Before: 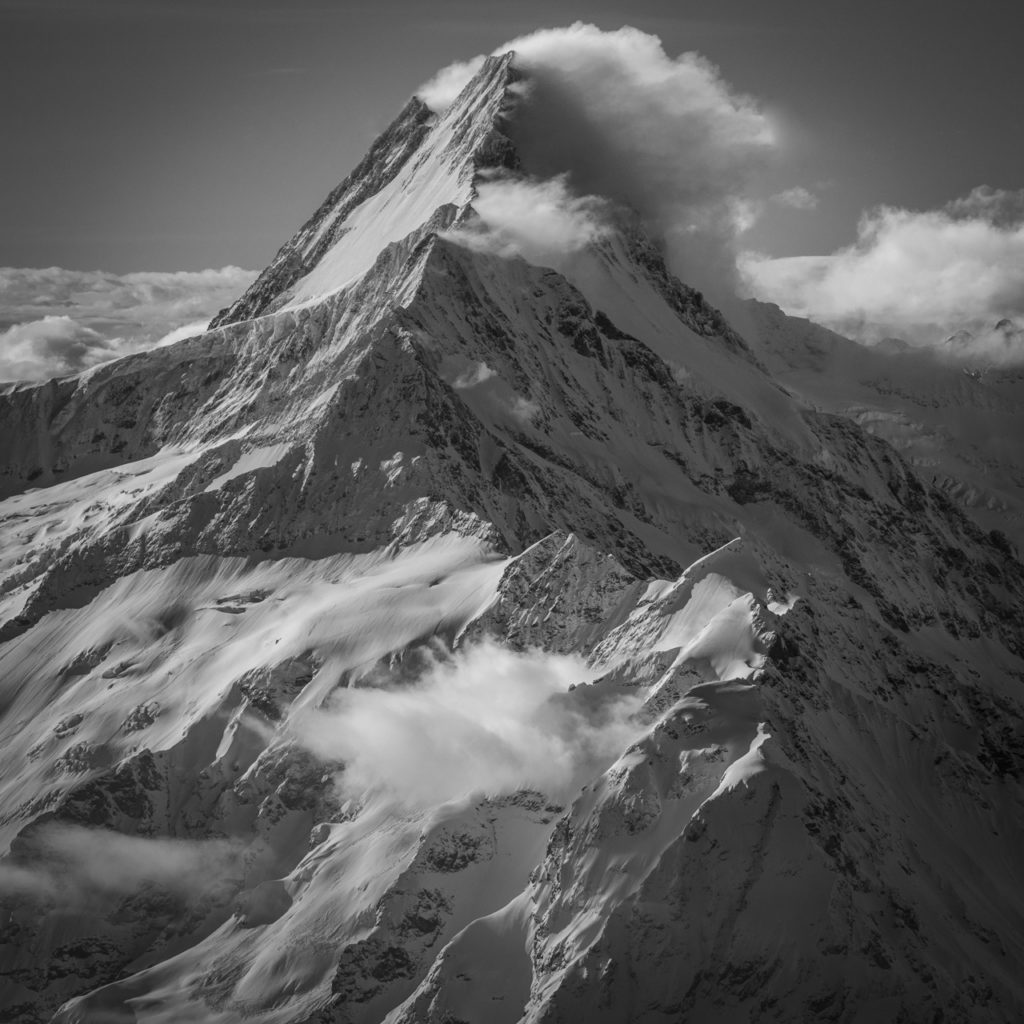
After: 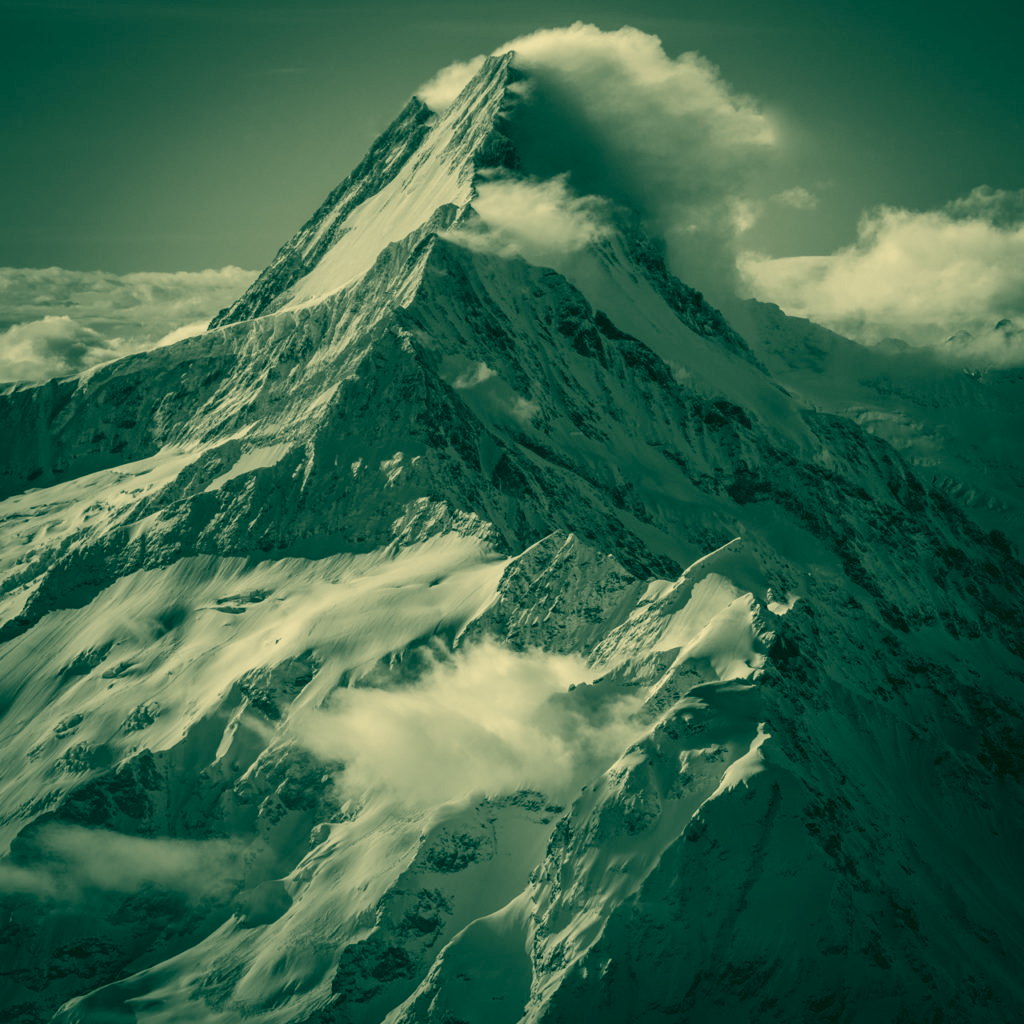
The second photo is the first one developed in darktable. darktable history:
color correction: highlights a* 1.83, highlights b* 34.02, shadows a* -36.68, shadows b* -5.48
white balance: red 1, blue 1
